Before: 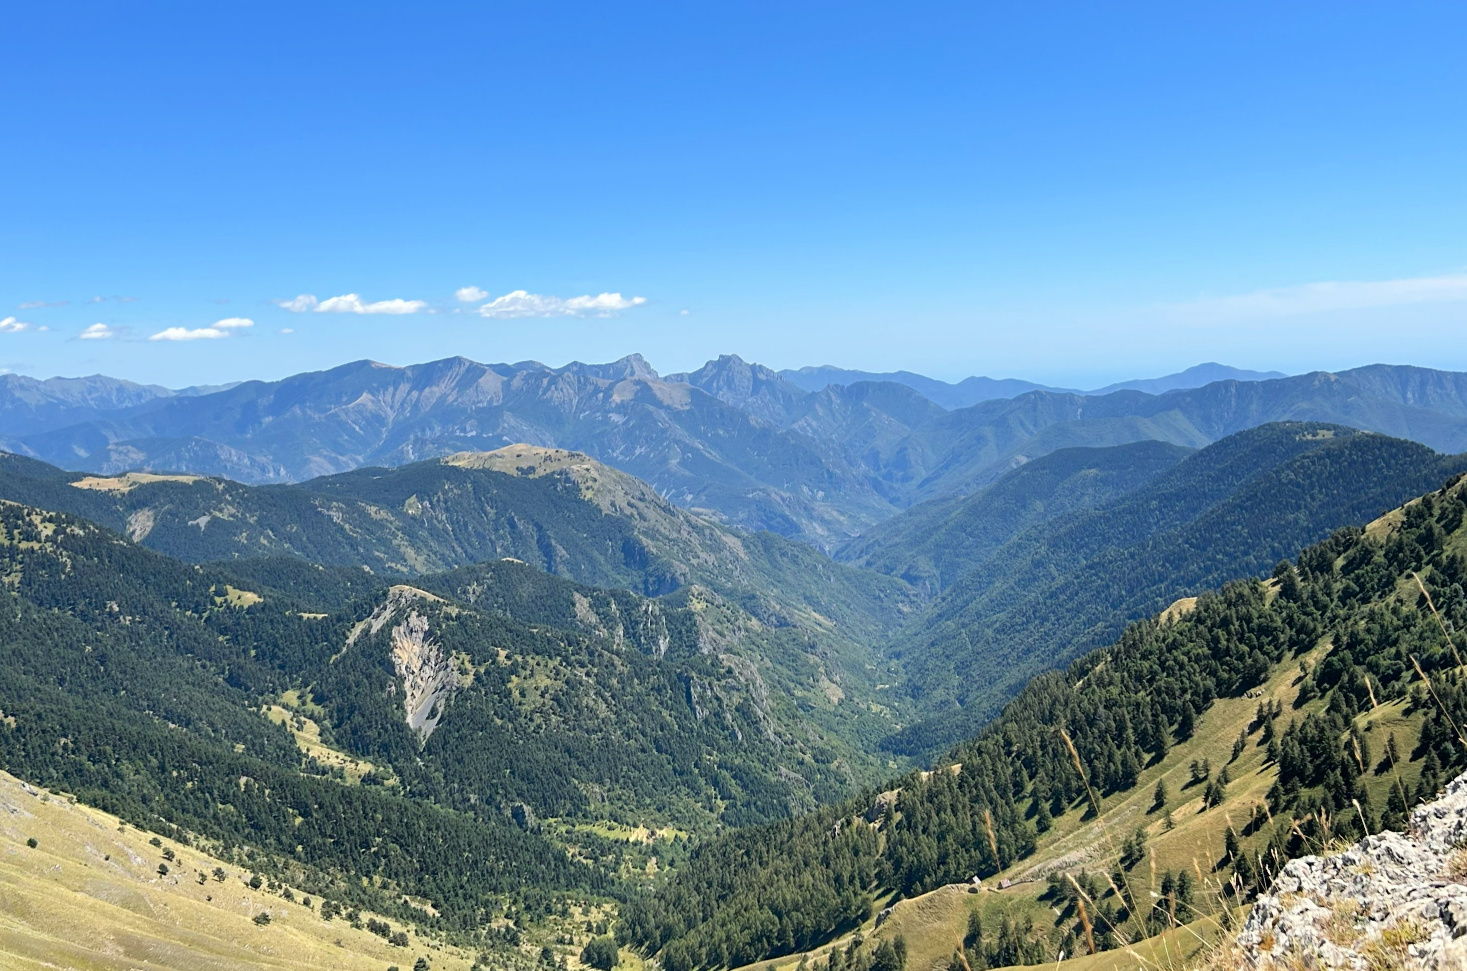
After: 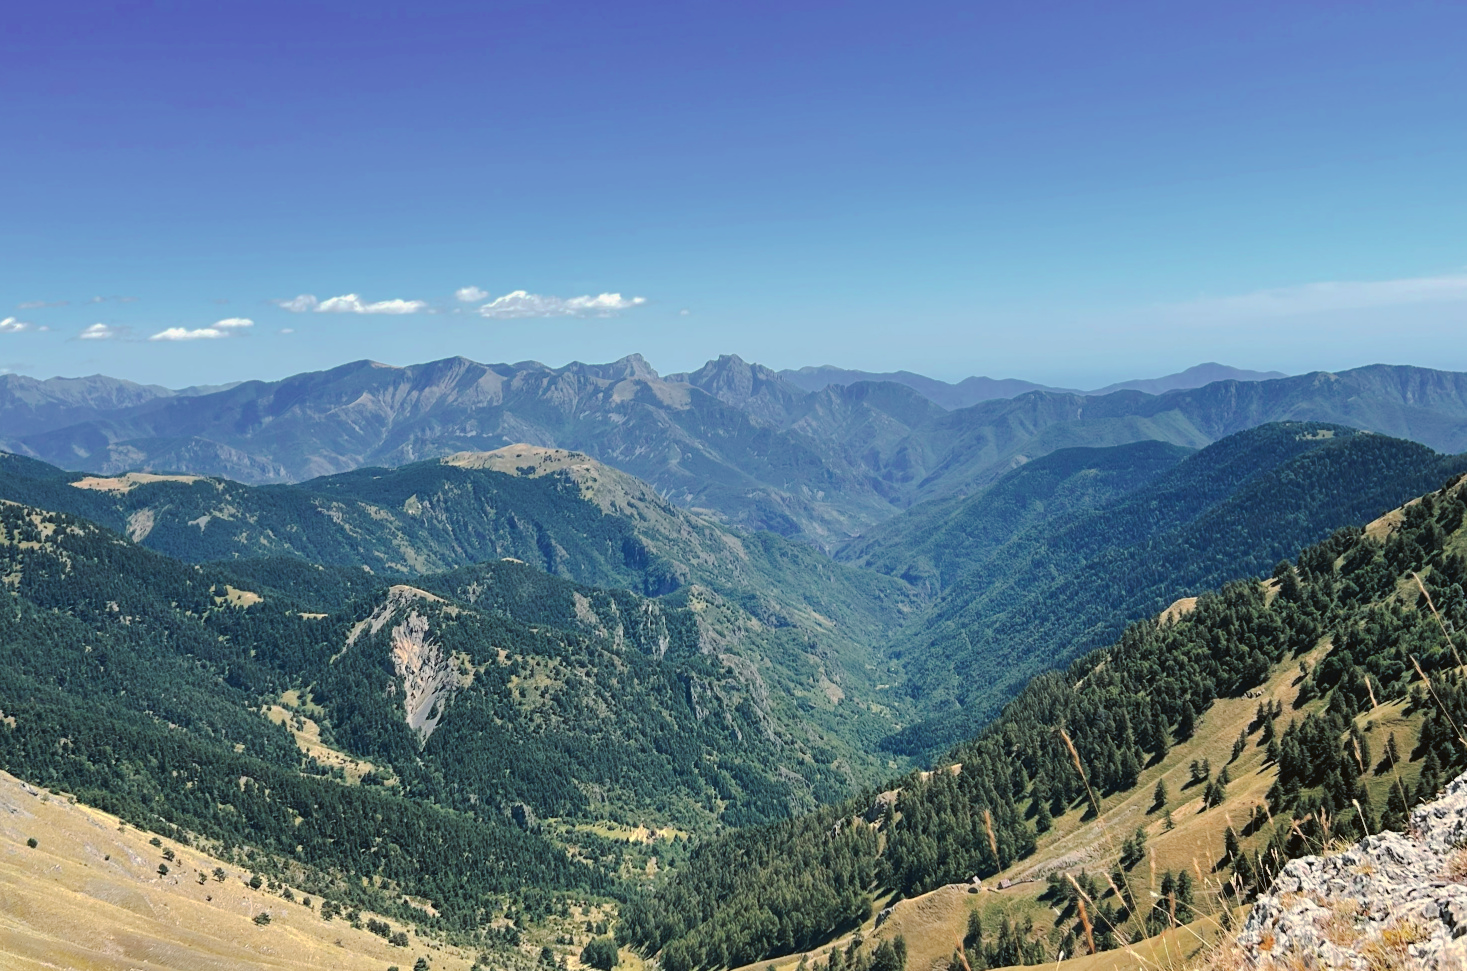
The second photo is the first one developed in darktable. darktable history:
tone curve: curves: ch0 [(0, 0) (0.003, 0.01) (0.011, 0.014) (0.025, 0.029) (0.044, 0.051) (0.069, 0.072) (0.1, 0.097) (0.136, 0.123) (0.177, 0.16) (0.224, 0.2) (0.277, 0.248) (0.335, 0.305) (0.399, 0.37) (0.468, 0.454) (0.543, 0.534) (0.623, 0.609) (0.709, 0.681) (0.801, 0.752) (0.898, 0.841) (1, 1)], preserve colors none
color look up table: target L [96.74, 96.48, 94.47, 90.79, 84.47, 89.69, 81.77, 73.27, 64.61, 63.35, 60.57, 52.24, 48.41, 32.47, 13.93, 200.8, 89.52, 89.36, 77.46, 68.51, 77.12, 68.89, 56.98, 60.16, 57.87, 55.09, 37.83, 31.79, 33.18, 69.4, 53.11, 49.4, 42.91, 46.04, 44.5, 25.13, 24.26, 28.94, 24.82, 12.48, 1.802, 94.98, 86.8, 75.81, 65.88, 65.59, 48.19, 39.65, 34.58], target a [-6.486, -11.42, -10.4, -63.78, -50.15, 7.096, -83.1, -2.393, -53.86, -11.73, -56.01, -12.97, -37.46, -5.371, -12.96, 0, 8.325, 11.18, 34.07, 62.15, 36.43, 61.26, 84.56, 32.78, 85.35, 80.4, 54.12, 8.868, 43.28, 49.96, 78.79, 75.46, 18.28, 68.46, 21.64, 54.44, 33.48, 53.03, 42.21, 35.63, 5.982, -19.78, -51.87, -52.32, -14.59, -19.24, -11.29, -22.92, -9.379], target b [92.64, 91.65, 29.59, 13.71, 42.18, 83.99, 74.73, 37.78, 23.76, 14.66, 49.67, 43.53, 30.16, 30.82, 16.32, -0.001, 2.519, 64.1, 22.57, 16.24, 75.18, 70.64, 42.06, 46.46, 73.01, 61.58, 23.02, 13.61, 43, -29.98, -36.37, -29.63, -41.24, 3.485, -11.99, -74.58, -62.47, -33.92, -33.81, 8.406, -21.24, -2.083, -14.33, -2.195, -38.01, -11.94, -37.85, -6.323, -3.133], num patches 49
